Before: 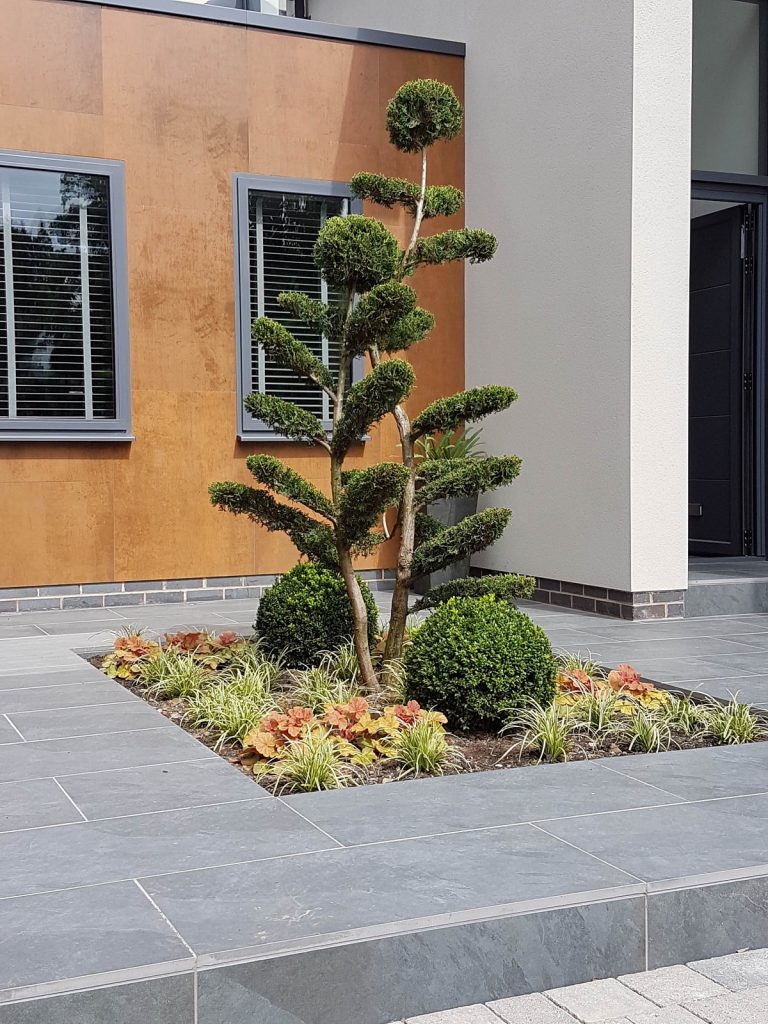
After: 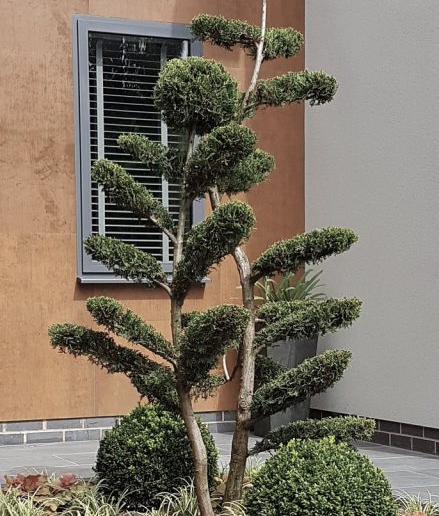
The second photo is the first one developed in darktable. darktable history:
color balance: input saturation 100.43%, contrast fulcrum 14.22%, output saturation 70.41%
crop: left 20.932%, top 15.471%, right 21.848%, bottom 34.081%
